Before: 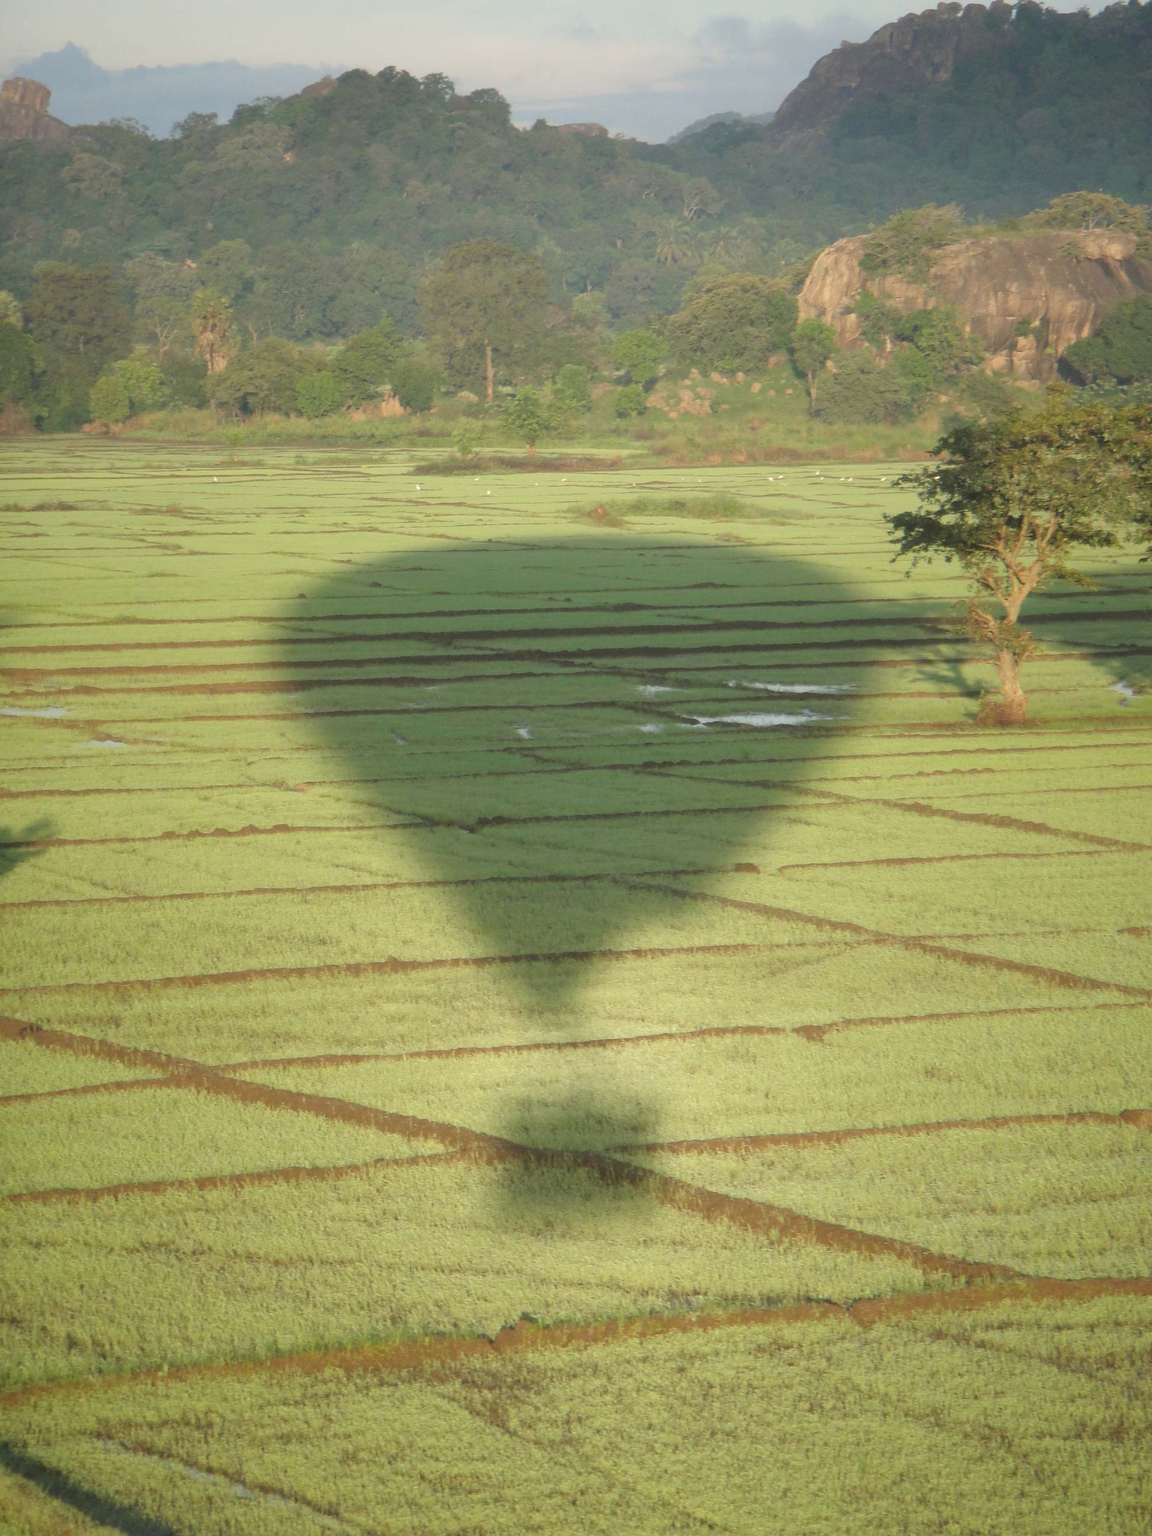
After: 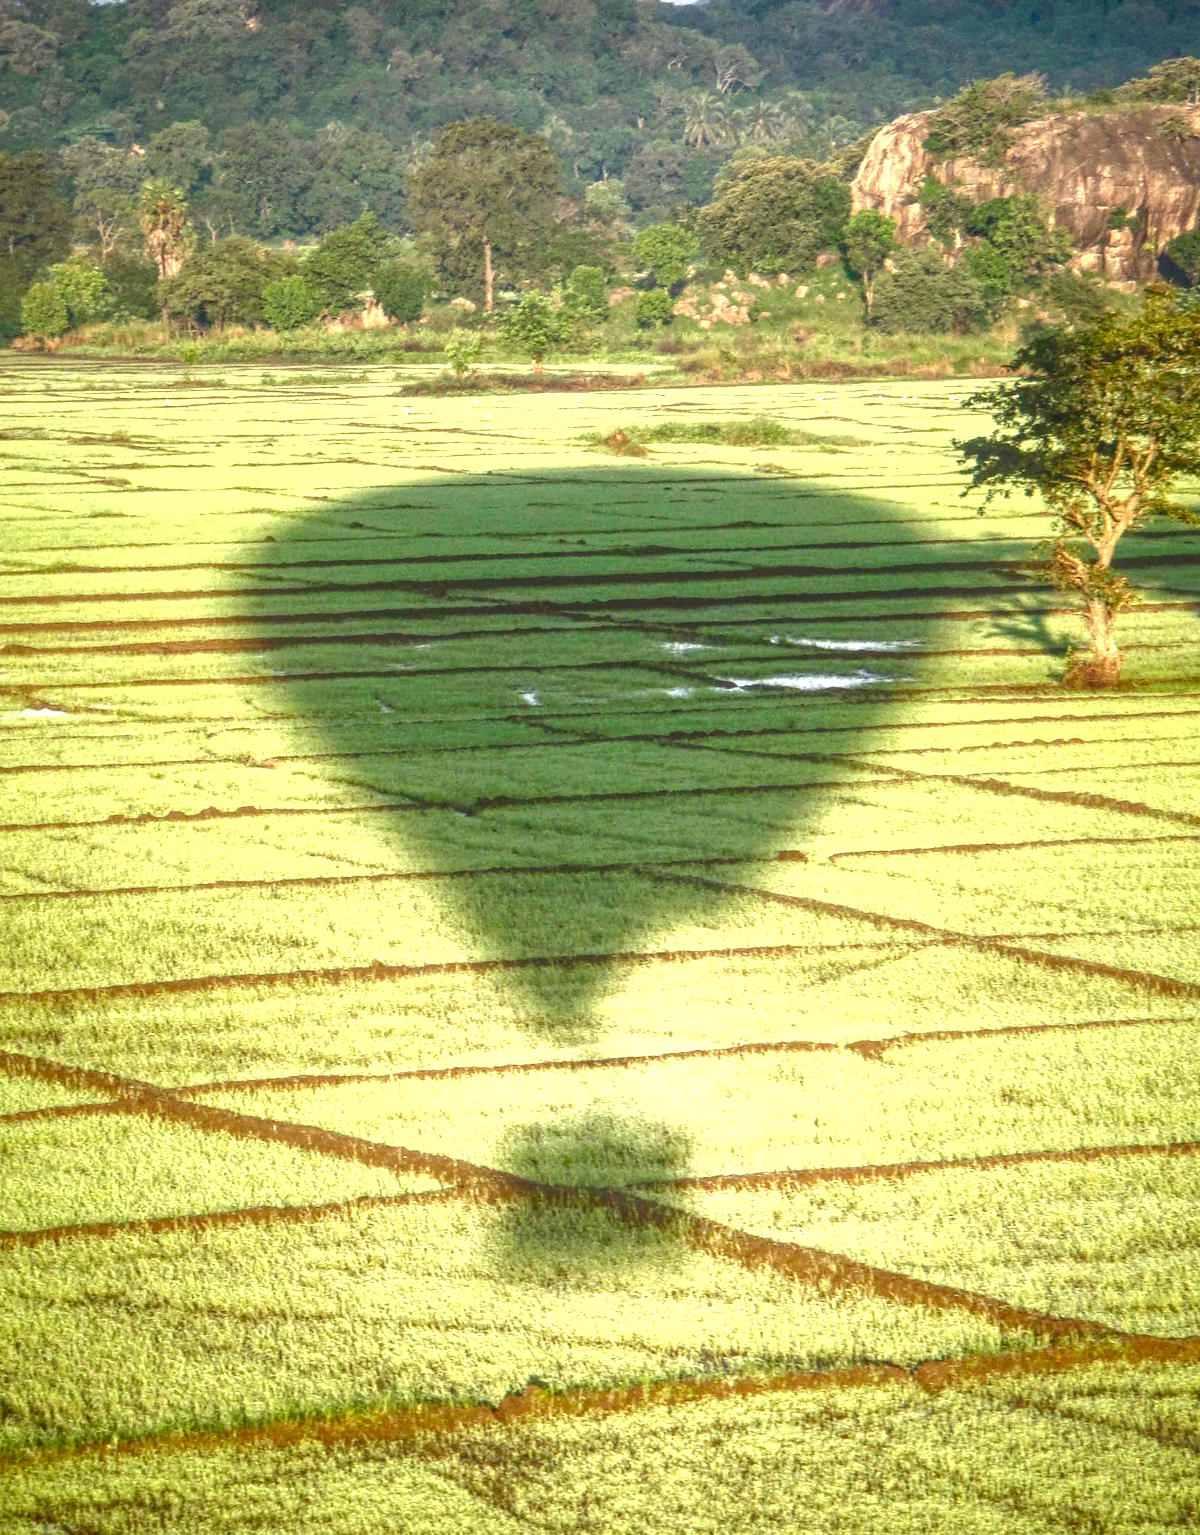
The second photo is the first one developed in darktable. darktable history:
rotate and perspective: rotation -2.12°, lens shift (vertical) 0.009, lens shift (horizontal) -0.008, automatic cropping original format, crop left 0.036, crop right 0.964, crop top 0.05, crop bottom 0.959
crop and rotate: angle -1.96°, left 3.097%, top 4.154%, right 1.586%, bottom 0.529%
contrast brightness saturation: brightness -0.52
color balance rgb: linear chroma grading › global chroma 8.12%, perceptual saturation grading › global saturation 9.07%, perceptual saturation grading › highlights -13.84%, perceptual saturation grading › mid-tones 14.88%, perceptual saturation grading › shadows 22.8%, perceptual brilliance grading › highlights 2.61%, global vibrance 12.07%
exposure: black level correction -0.002, exposure 1.115 EV, compensate highlight preservation false
local contrast: highlights 66%, shadows 33%, detail 166%, midtone range 0.2
haze removal: compatibility mode true, adaptive false
